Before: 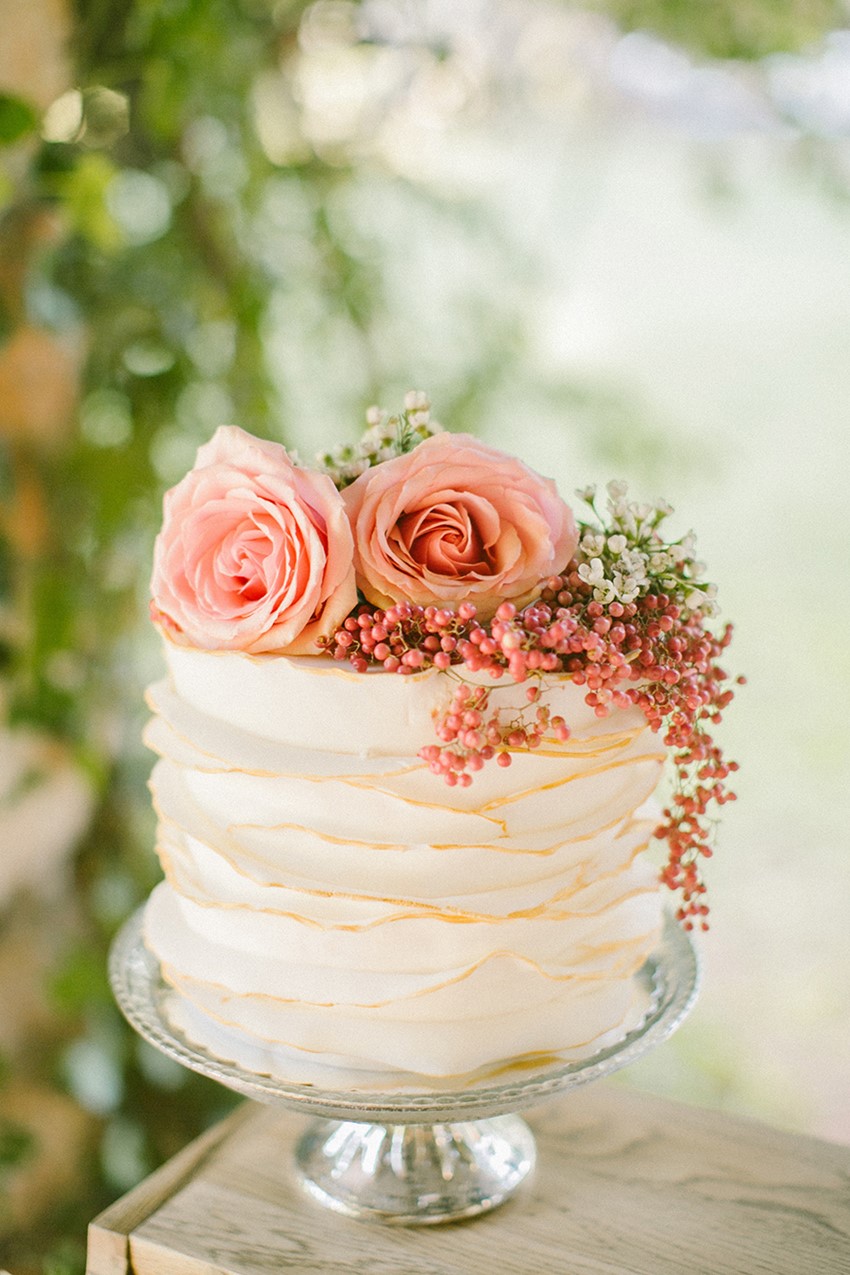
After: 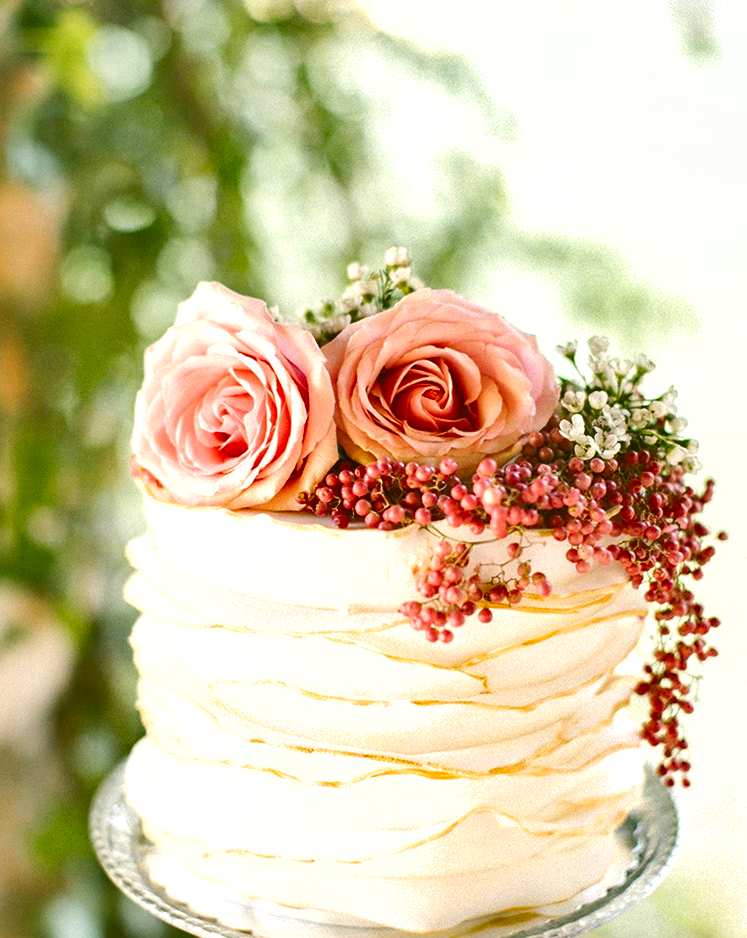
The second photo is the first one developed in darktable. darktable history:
local contrast: mode bilateral grid, contrast 20, coarseness 50, detail 120%, midtone range 0.2
crop and rotate: left 2.425%, top 11.305%, right 9.6%, bottom 15.08%
exposure: black level correction 0.001, exposure 0.5 EV, compensate exposure bias true, compensate highlight preservation false
shadows and highlights: white point adjustment 0.05, highlights color adjustment 55.9%, soften with gaussian
